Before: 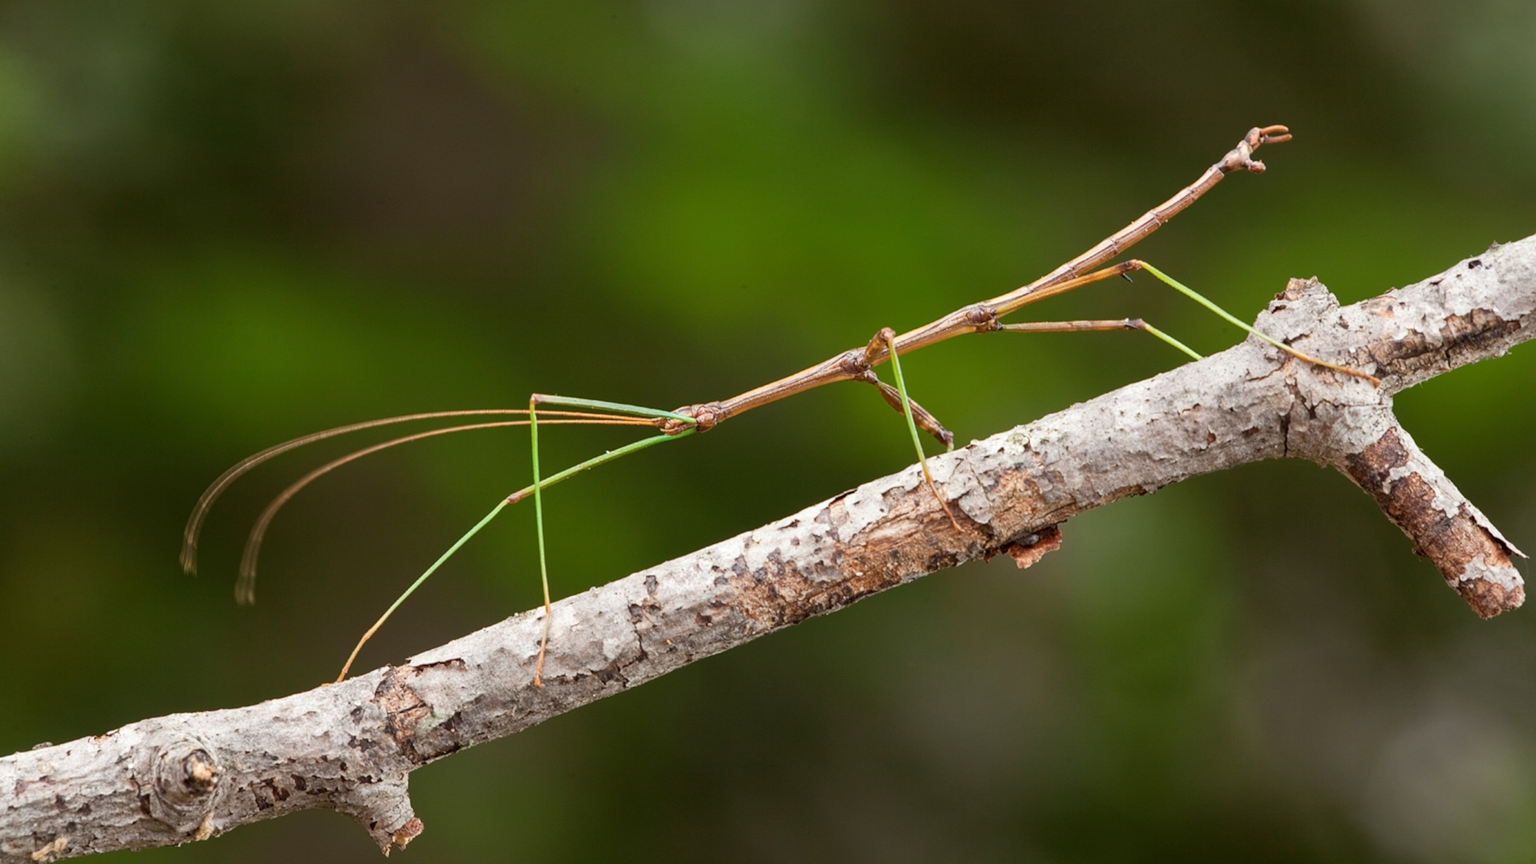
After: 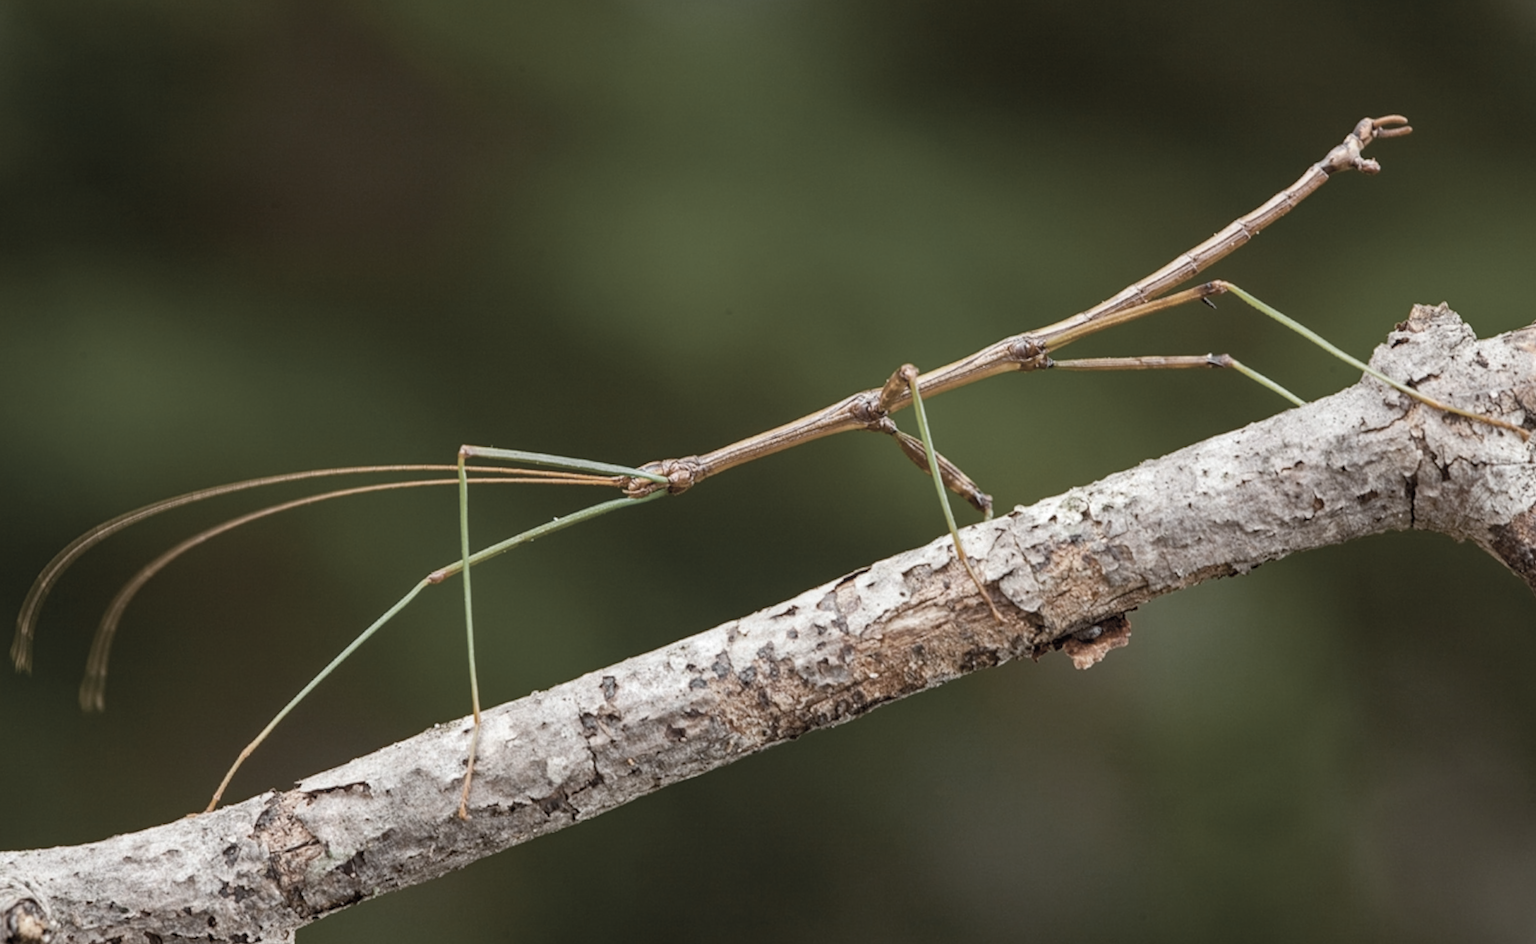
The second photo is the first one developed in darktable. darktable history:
rotate and perspective: rotation 0.226°, lens shift (vertical) -0.042, crop left 0.023, crop right 0.982, crop top 0.006, crop bottom 0.994
local contrast: detail 110%
color zones: curves: ch0 [(0, 0.613) (0.01, 0.613) (0.245, 0.448) (0.498, 0.529) (0.642, 0.665) (0.879, 0.777) (0.99, 0.613)]; ch1 [(0, 0.035) (0.121, 0.189) (0.259, 0.197) (0.415, 0.061) (0.589, 0.022) (0.732, 0.022) (0.857, 0.026) (0.991, 0.053)]
crop: left 9.929%, top 3.475%, right 9.188%, bottom 9.529%
color balance rgb: global vibrance 42.74%
haze removal: compatibility mode true, adaptive false
